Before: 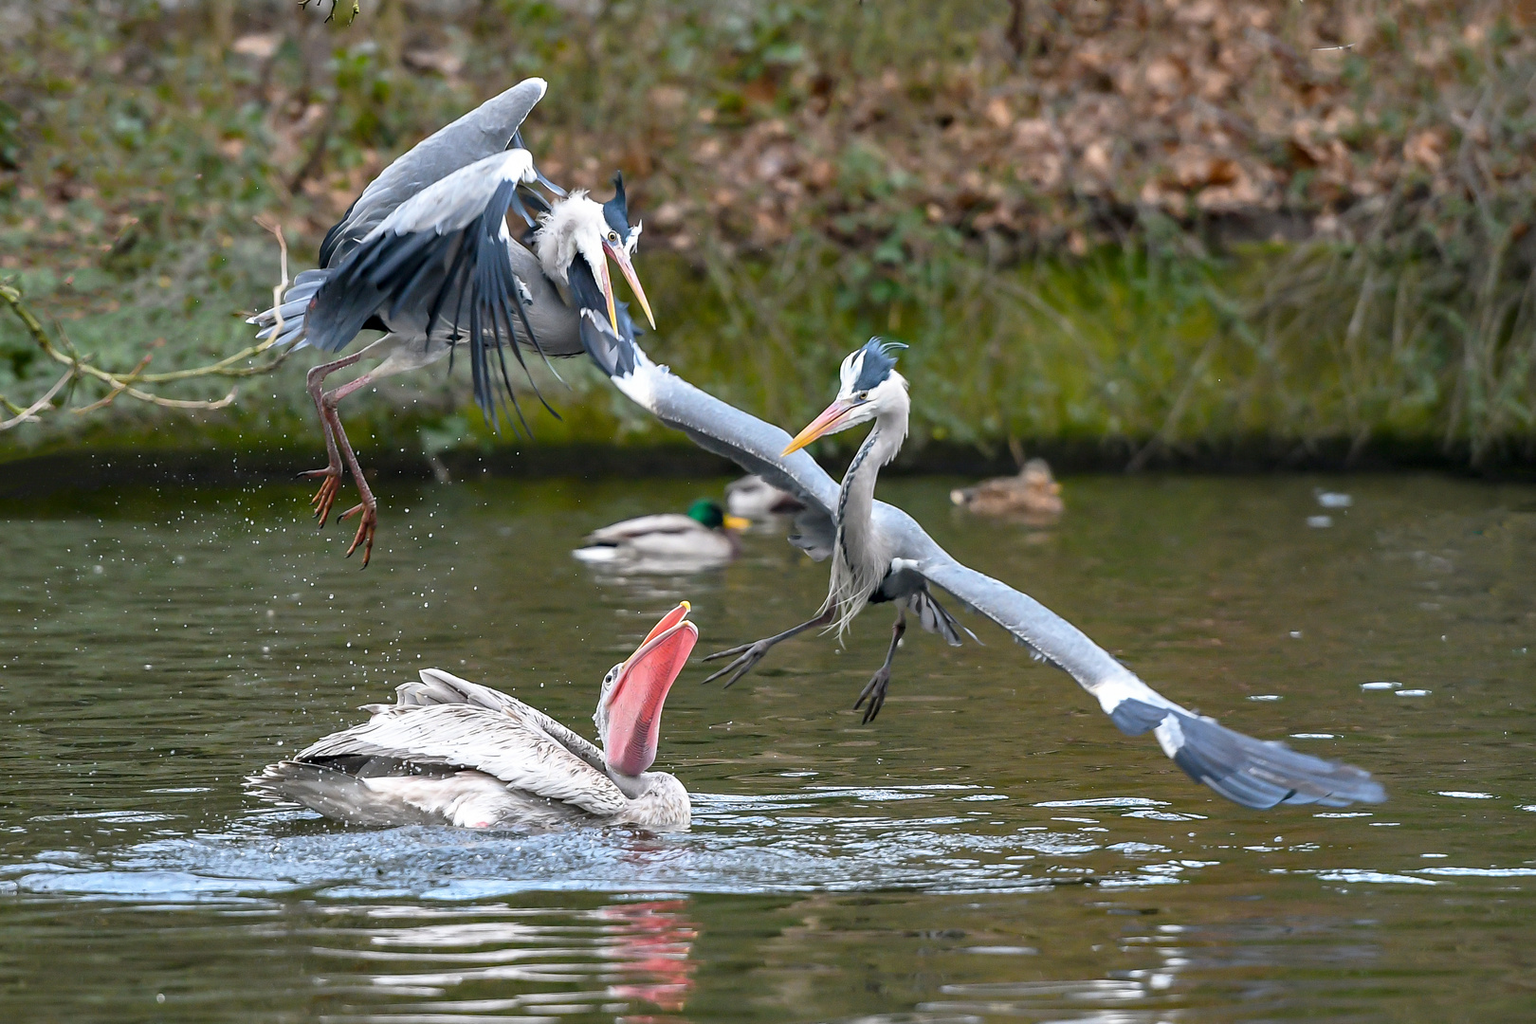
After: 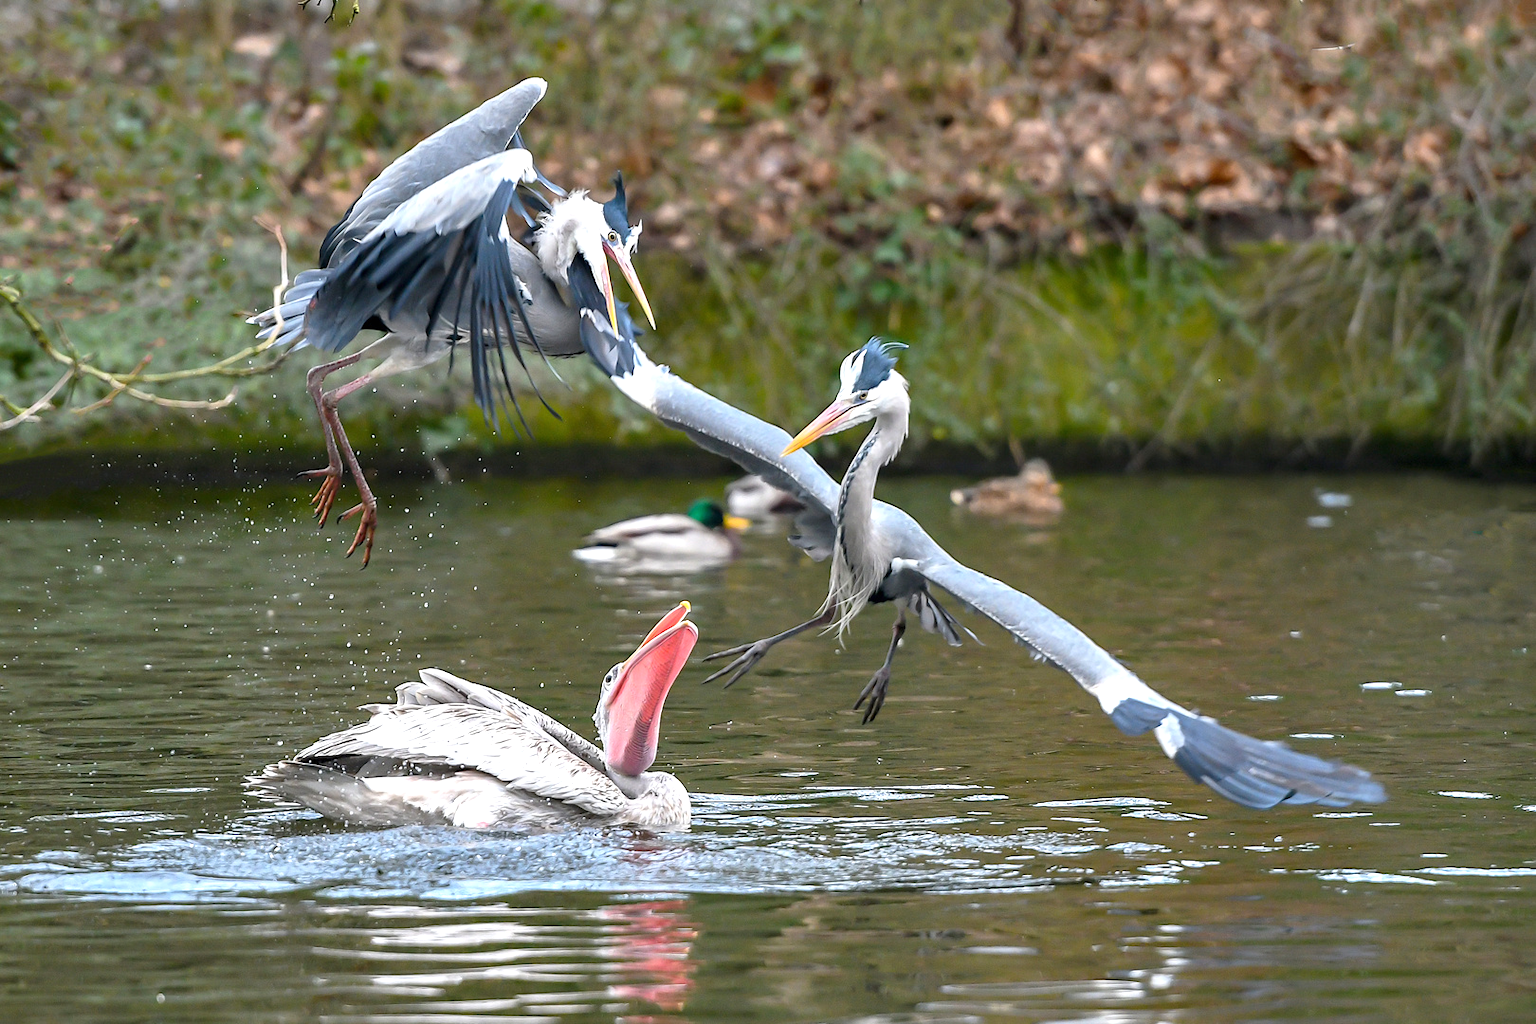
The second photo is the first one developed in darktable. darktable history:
color zones: curves: ch0 [(0, 0.5) (0.143, 0.5) (0.286, 0.5) (0.429, 0.5) (0.571, 0.5) (0.714, 0.476) (0.857, 0.5) (1, 0.5)]; ch2 [(0, 0.5) (0.143, 0.5) (0.286, 0.5) (0.429, 0.5) (0.571, 0.5) (0.714, 0.487) (0.857, 0.5) (1, 0.5)]
exposure: black level correction 0, exposure 0.394 EV, compensate highlight preservation false
